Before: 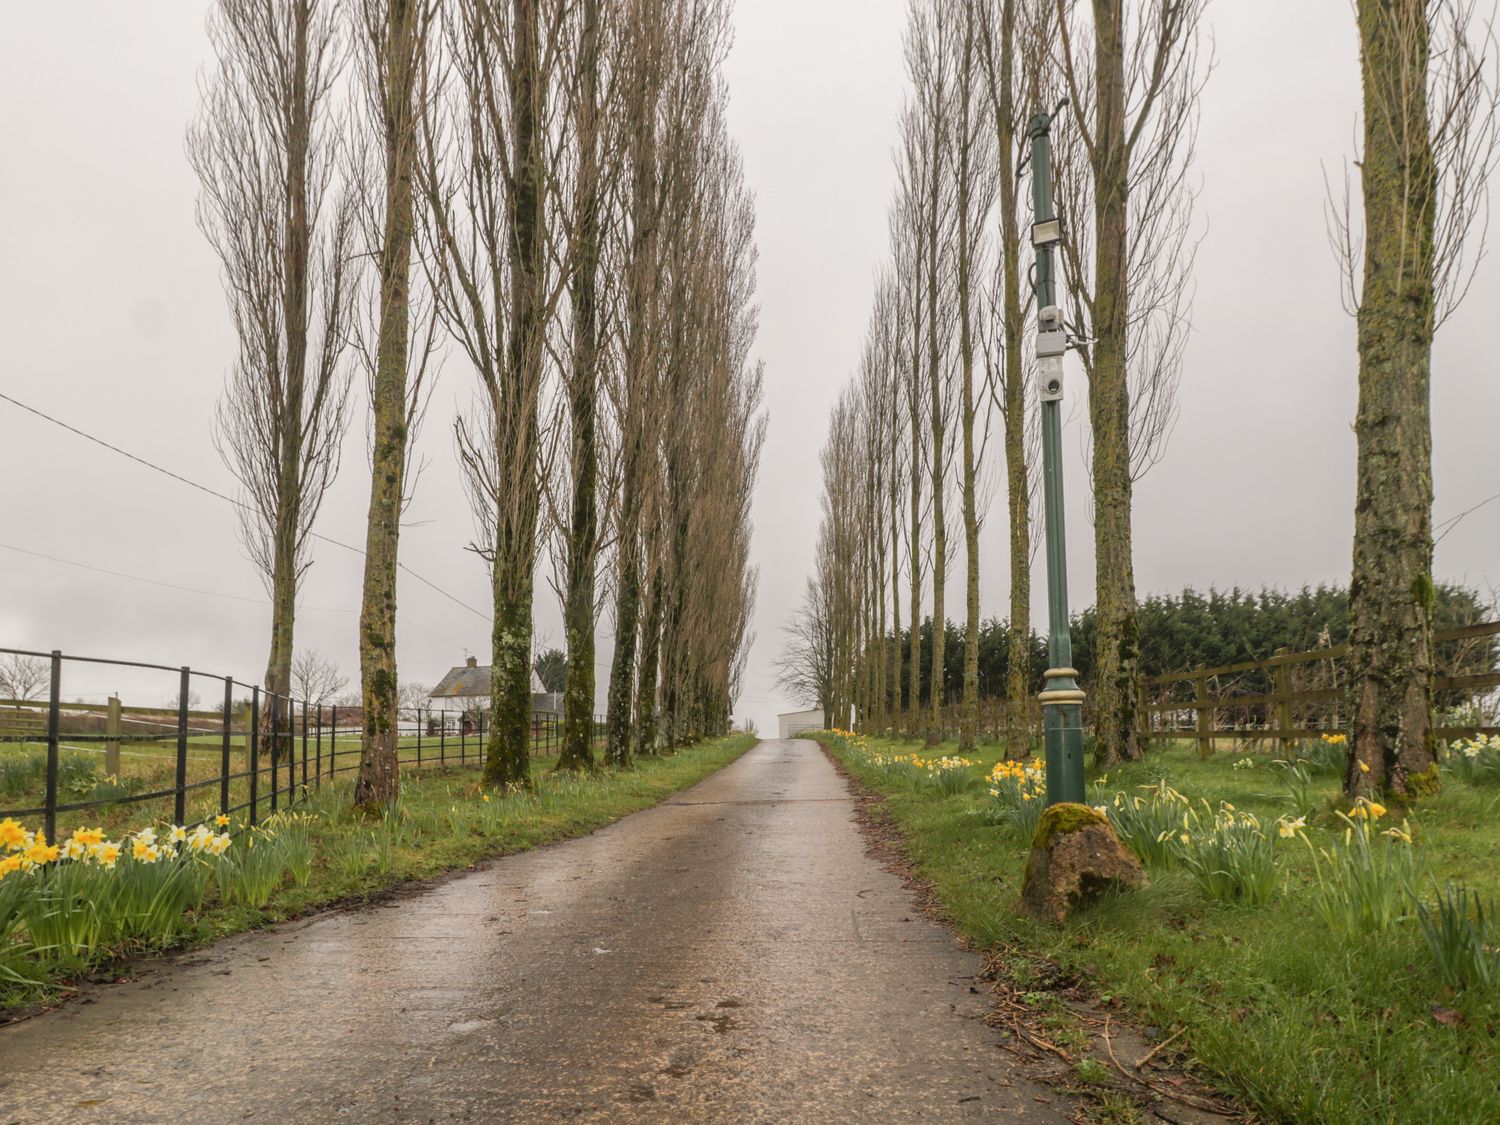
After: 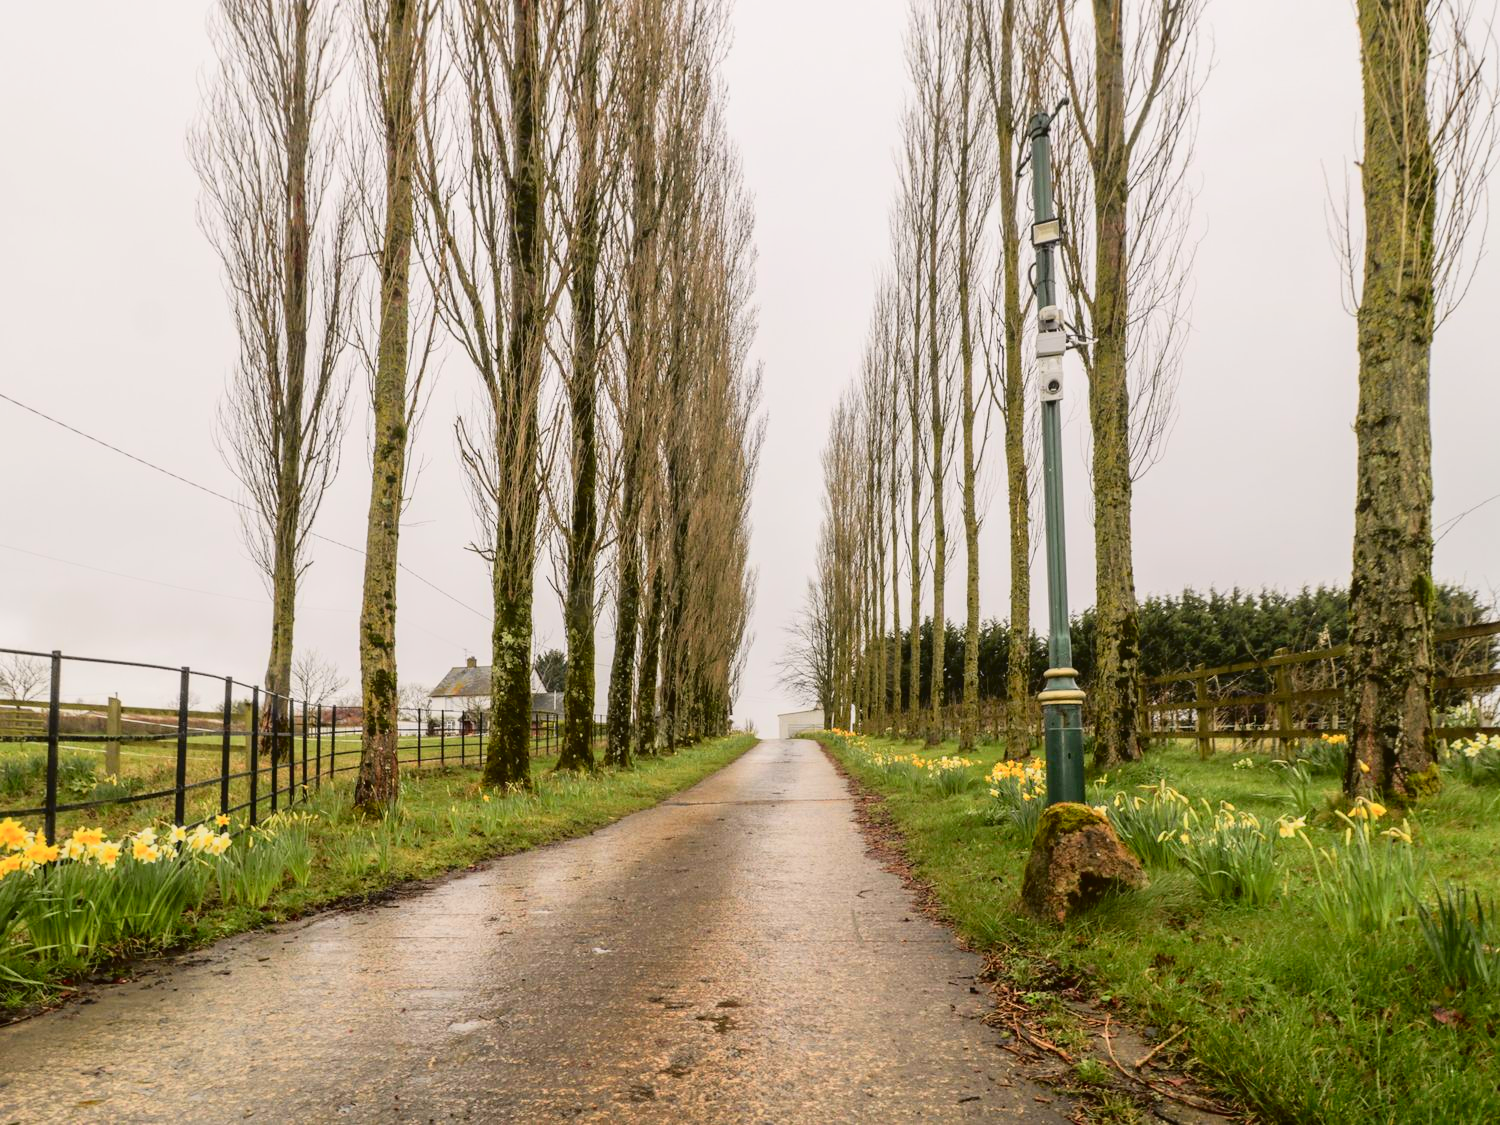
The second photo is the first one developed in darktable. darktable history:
tone curve: curves: ch0 [(0, 0.014) (0.17, 0.099) (0.392, 0.438) (0.725, 0.828) (0.872, 0.918) (1, 0.981)]; ch1 [(0, 0) (0.402, 0.36) (0.489, 0.491) (0.5, 0.503) (0.515, 0.52) (0.545, 0.572) (0.615, 0.662) (0.701, 0.725) (1, 1)]; ch2 [(0, 0) (0.42, 0.458) (0.485, 0.499) (0.503, 0.503) (0.531, 0.542) (0.561, 0.594) (0.644, 0.694) (0.717, 0.753) (1, 0.991)], color space Lab, independent channels
